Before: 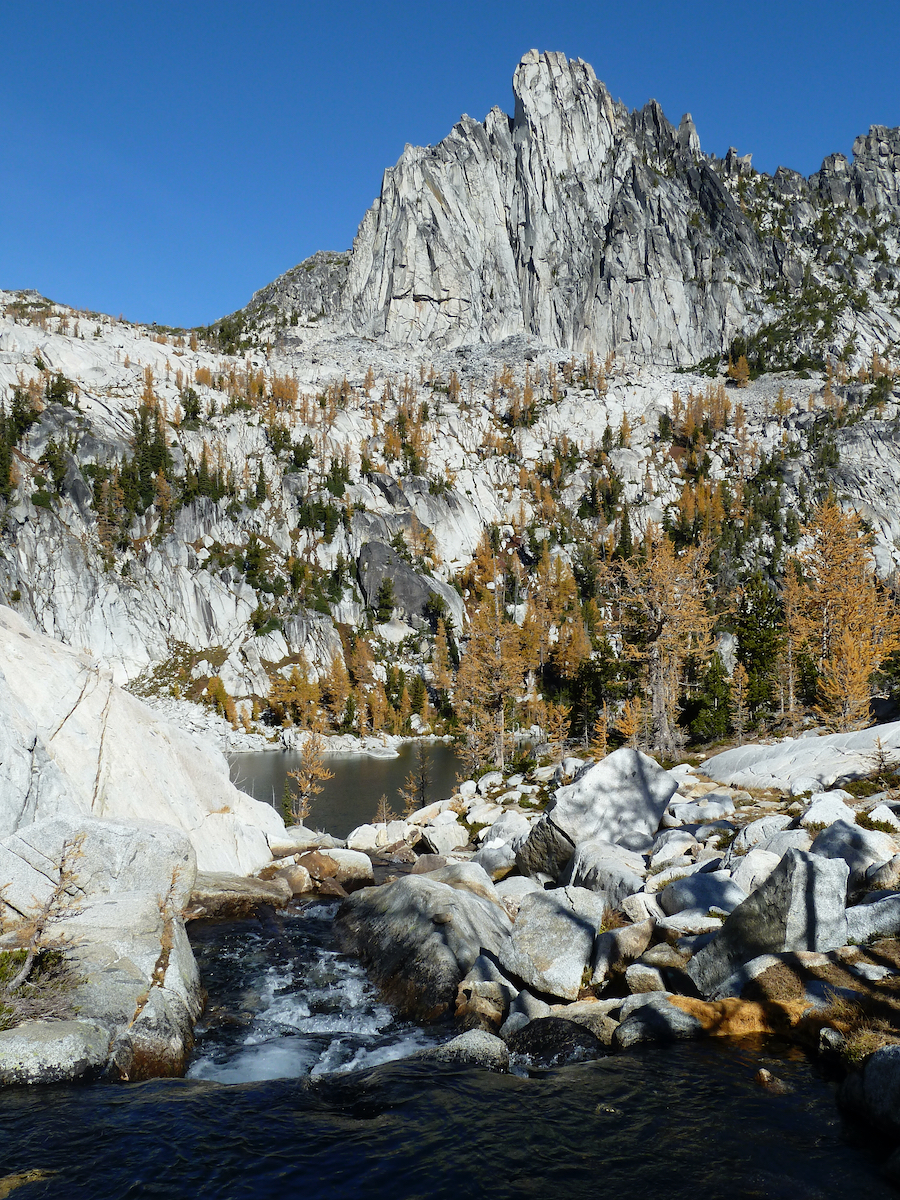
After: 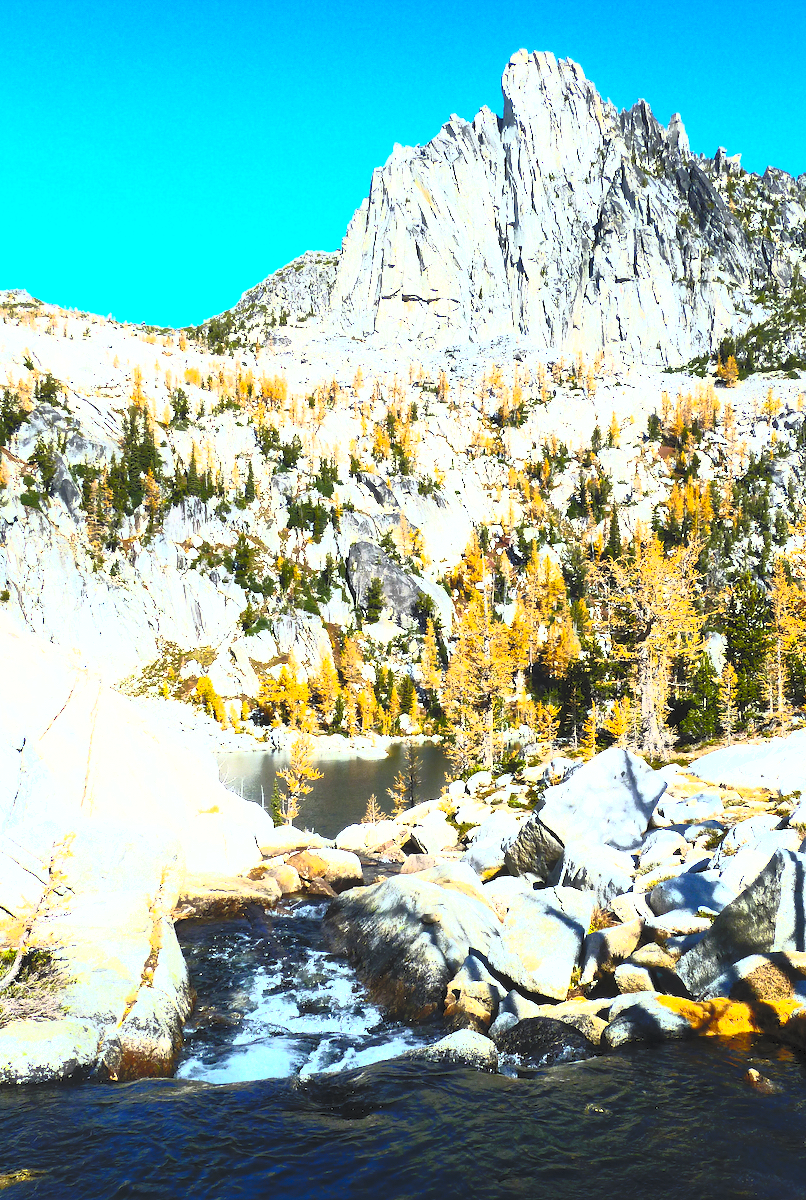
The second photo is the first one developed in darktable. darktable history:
crop and rotate: left 1.274%, right 9.144%
color zones: curves: ch1 [(0, 0.153) (0.143, 0.15) (0.286, 0.151) (0.429, 0.152) (0.571, 0.152) (0.714, 0.151) (0.857, 0.151) (1, 0.153)], mix -64.77%
shadows and highlights: on, module defaults
contrast brightness saturation: contrast 0.989, brightness 0.989, saturation 0.992
tone equalizer: -8 EV -0.785 EV, -7 EV -0.698 EV, -6 EV -0.607 EV, -5 EV -0.385 EV, -3 EV 0.371 EV, -2 EV 0.6 EV, -1 EV 0.688 EV, +0 EV 0.781 EV
